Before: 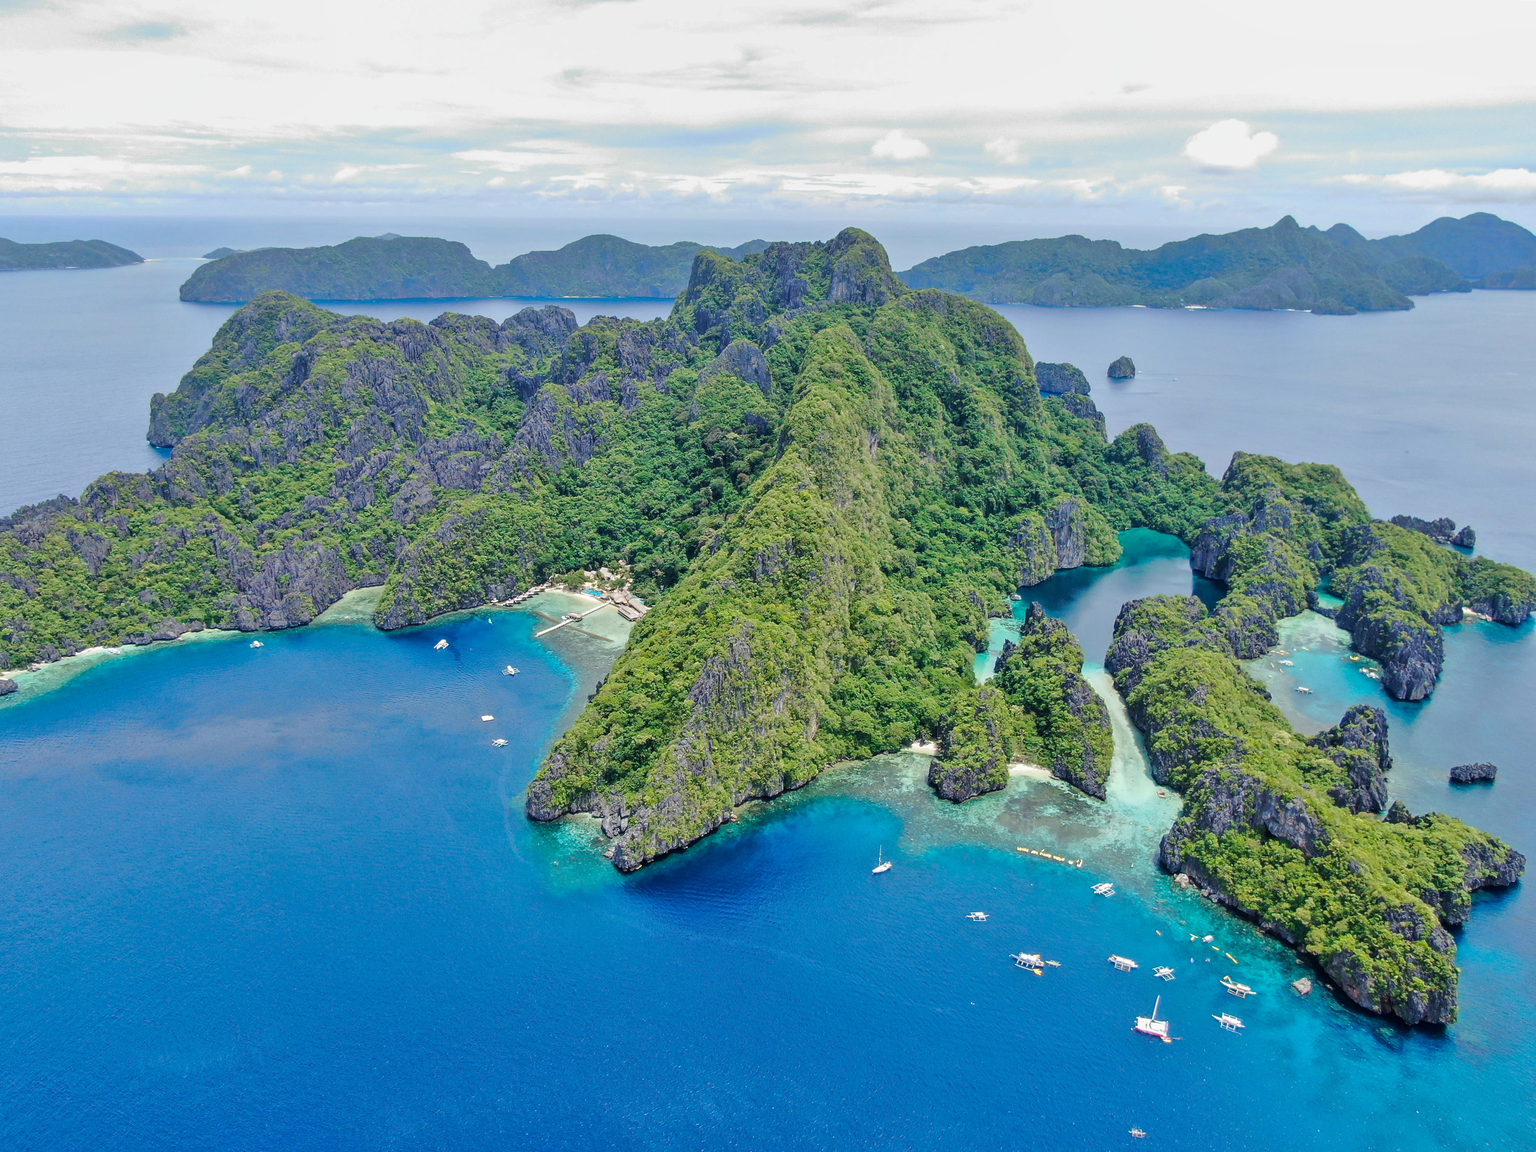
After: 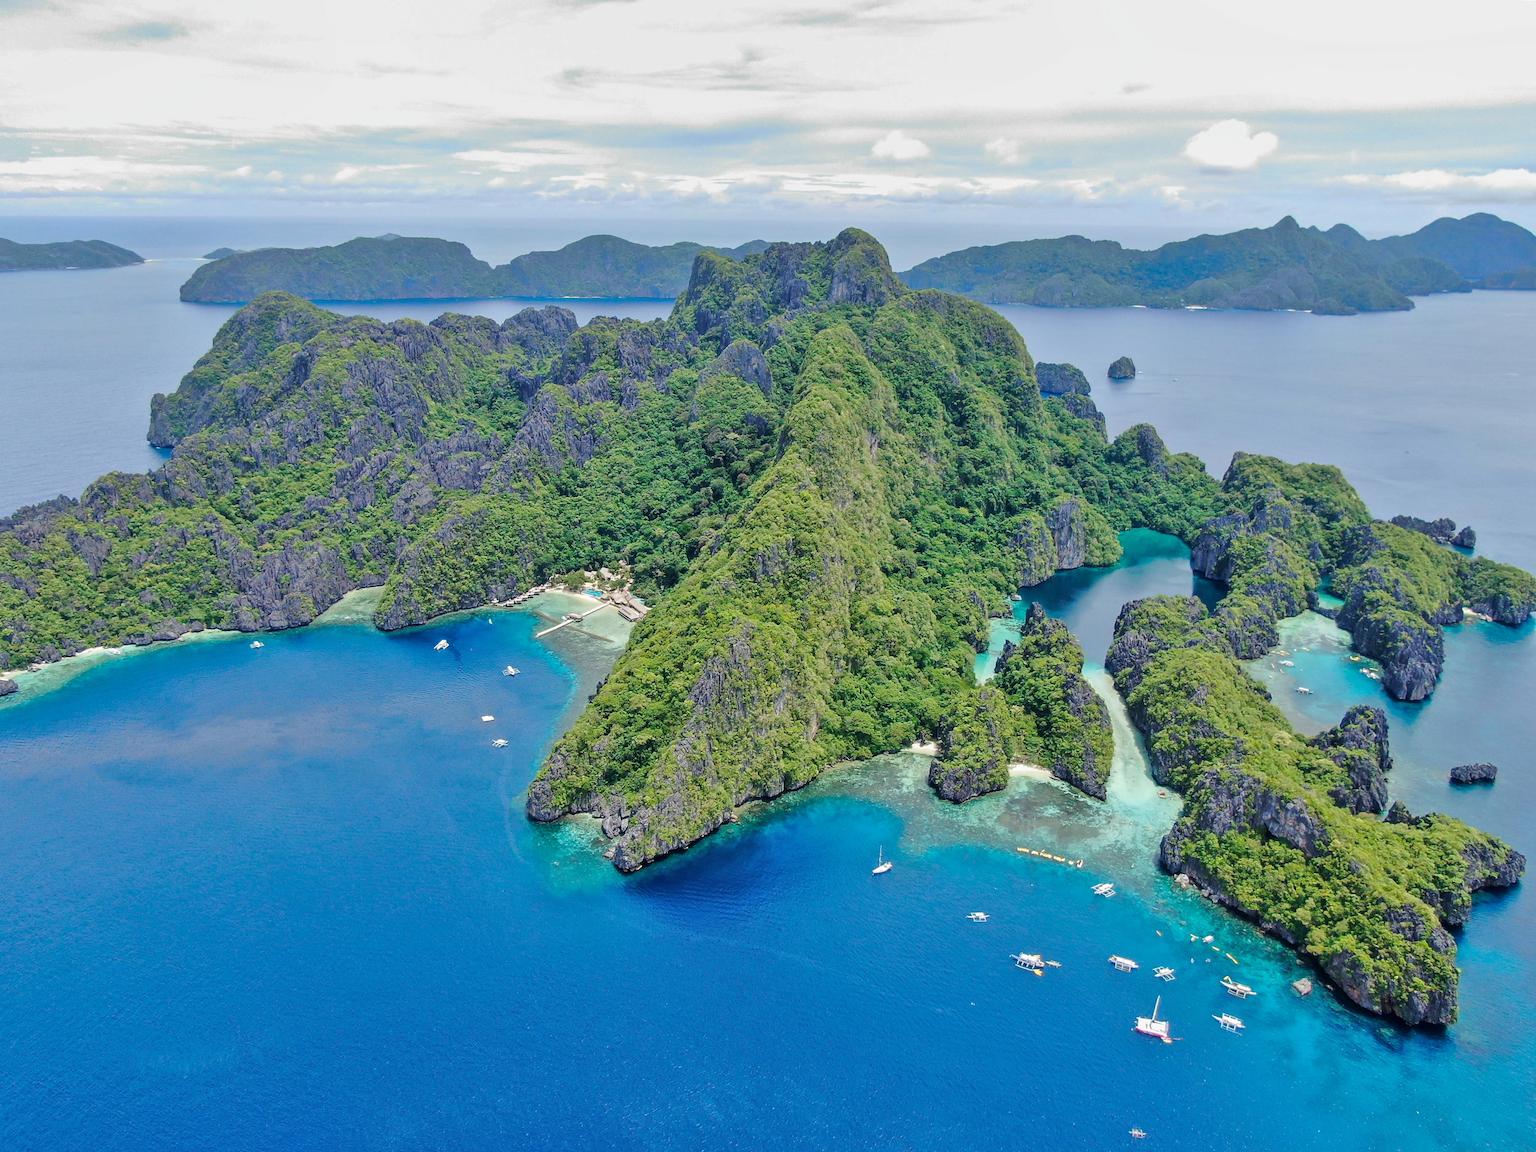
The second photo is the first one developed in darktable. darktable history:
shadows and highlights: shadows 36.98, highlights -26.87, soften with gaussian
